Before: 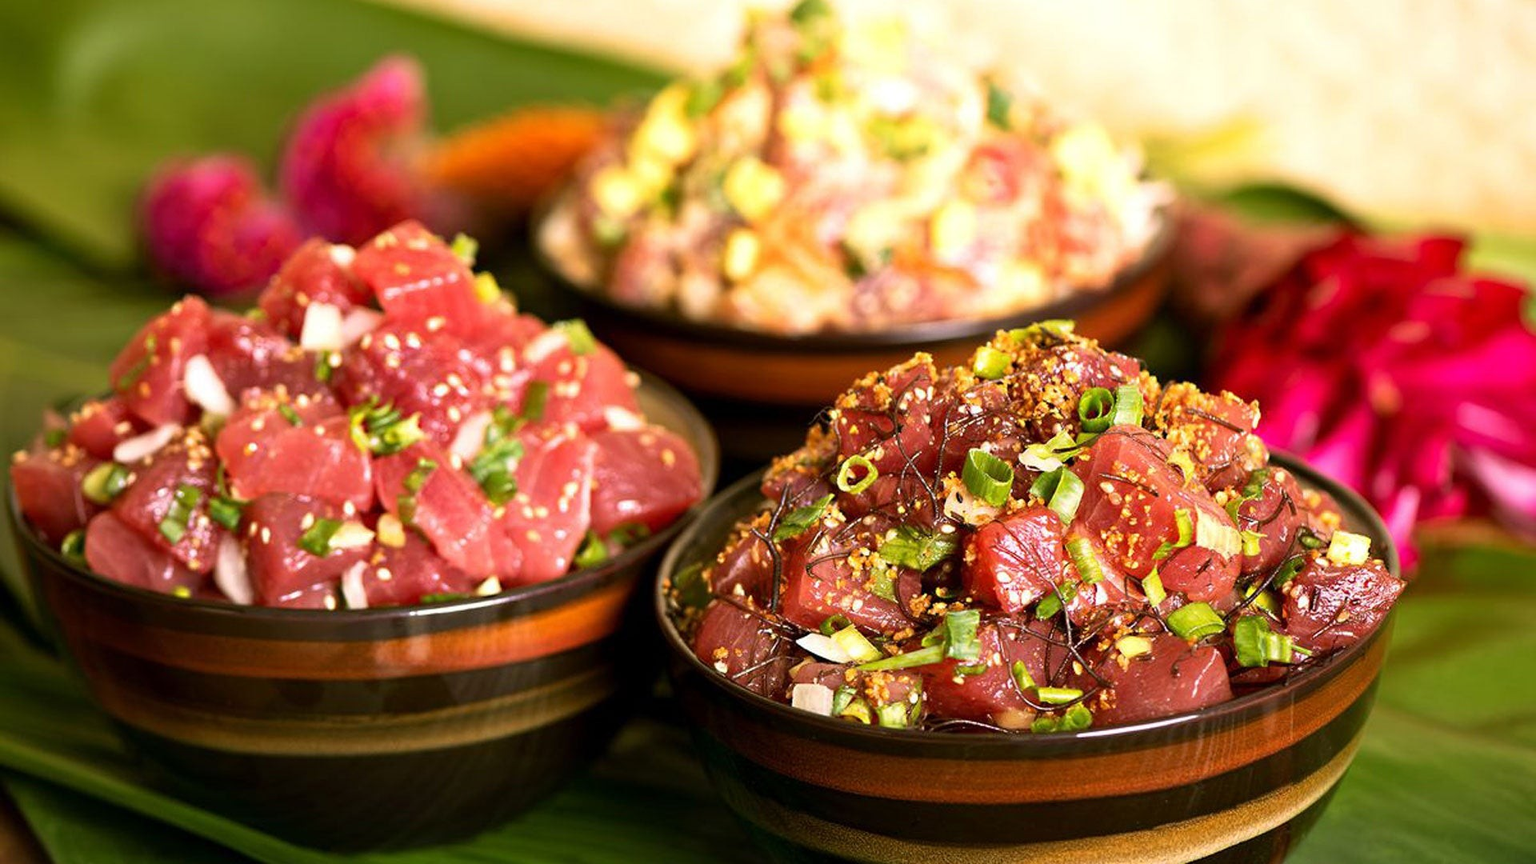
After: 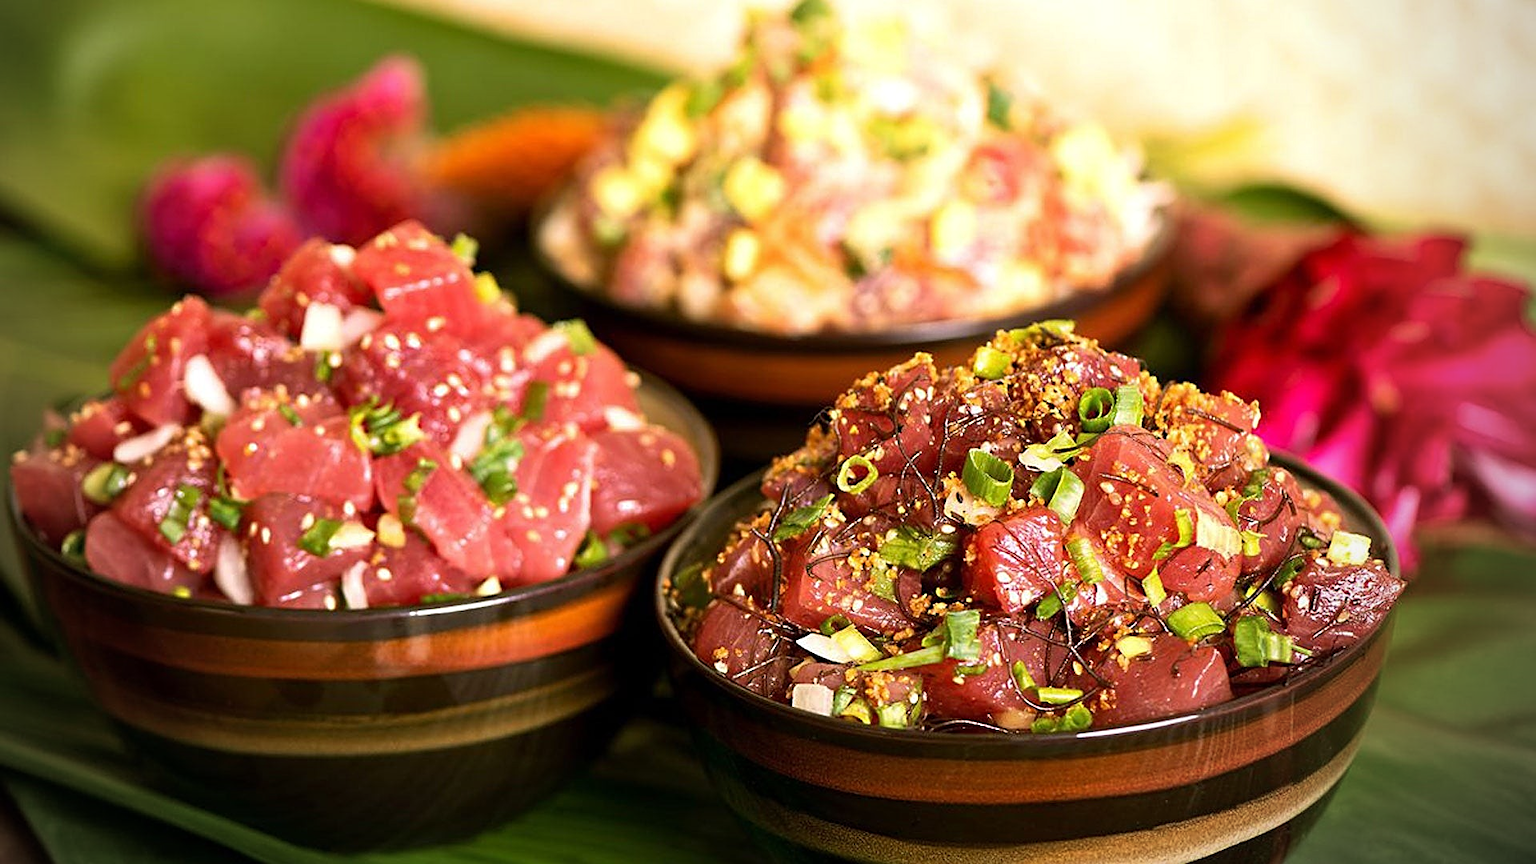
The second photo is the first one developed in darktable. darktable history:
sharpen: on, module defaults
tone equalizer: edges refinement/feathering 500, mask exposure compensation -1.57 EV, preserve details no
vignetting: brightness -0.516, saturation -0.511, center (-0.054, -0.358), unbound false
